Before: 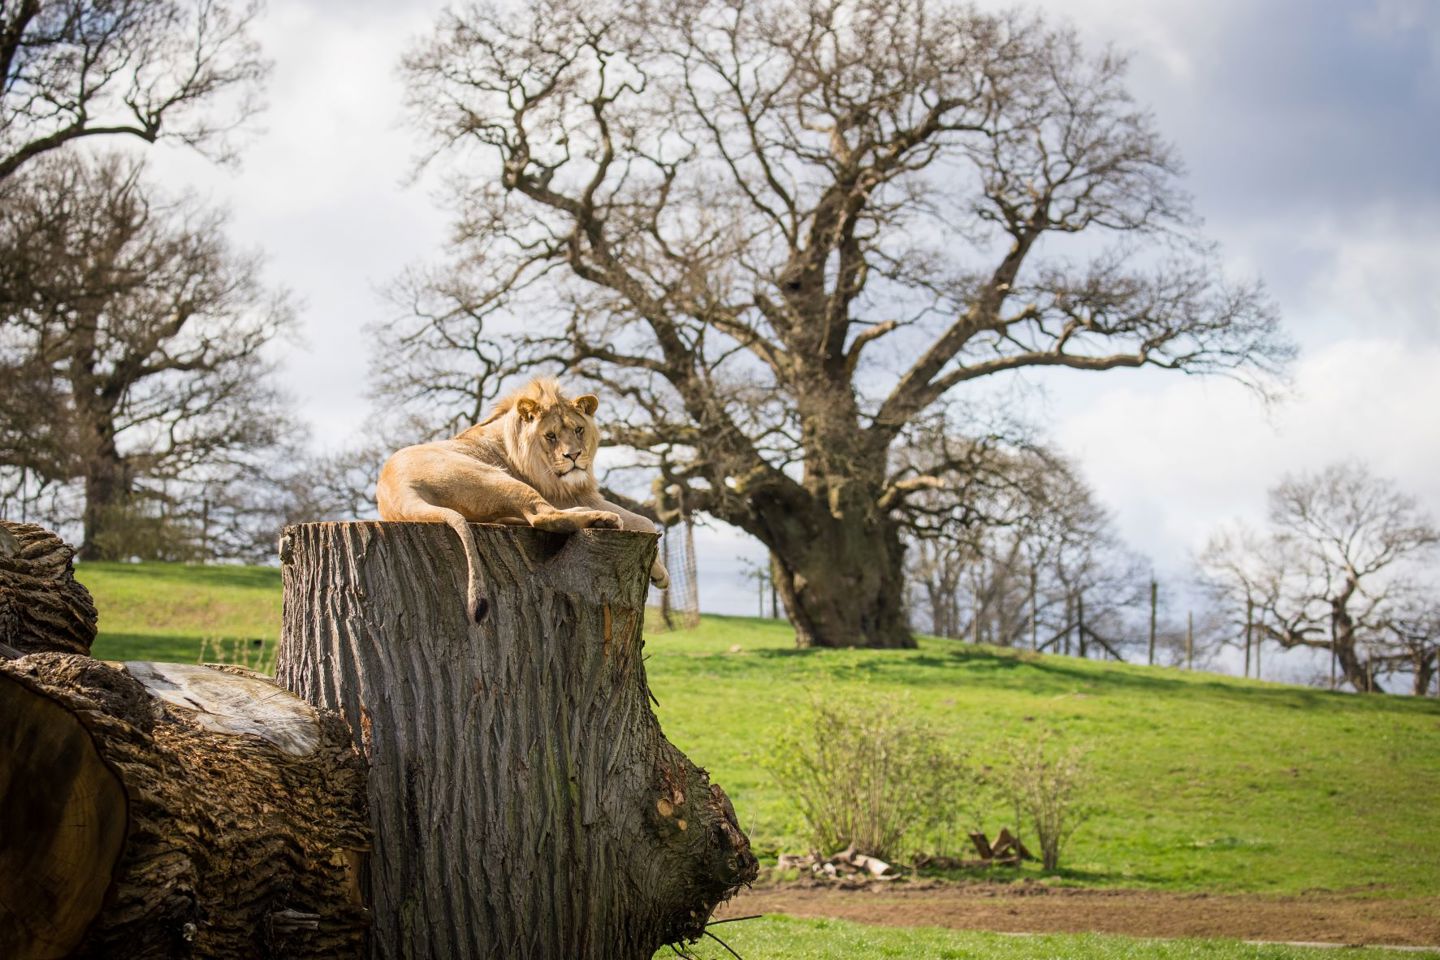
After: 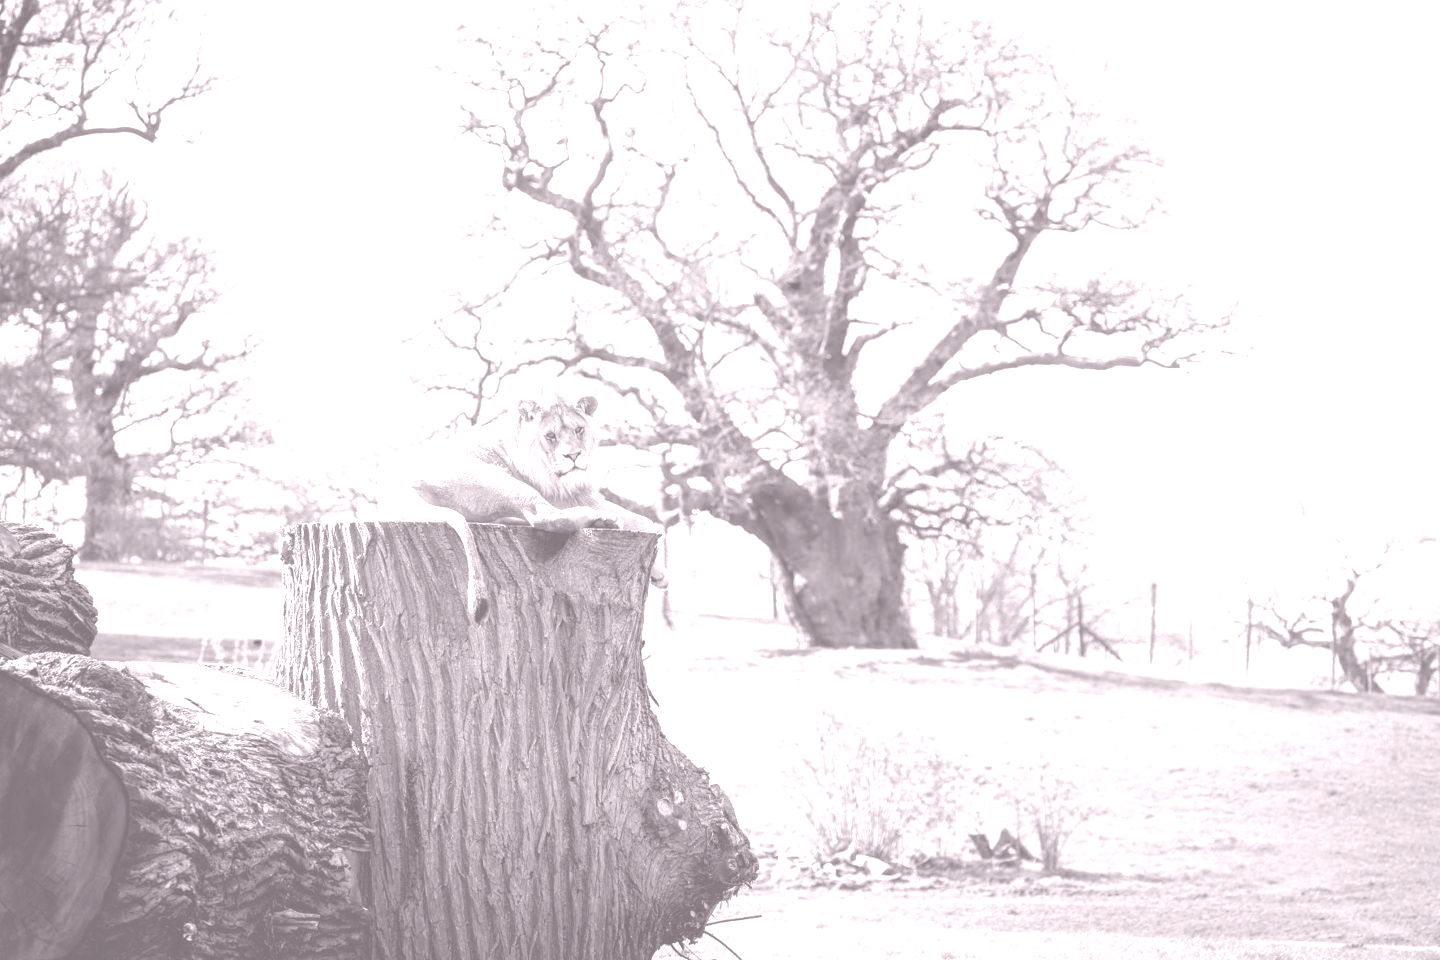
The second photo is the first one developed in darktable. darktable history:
colorize: hue 25.2°, saturation 83%, source mix 82%, lightness 79%, version 1
